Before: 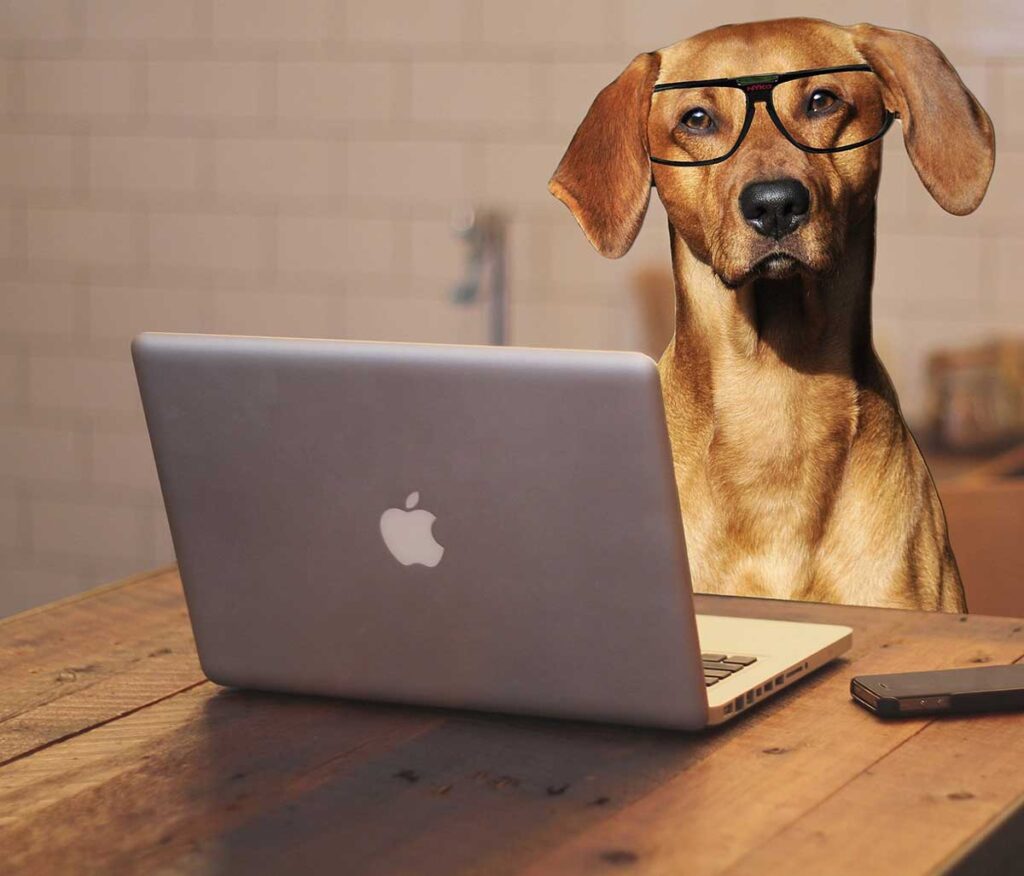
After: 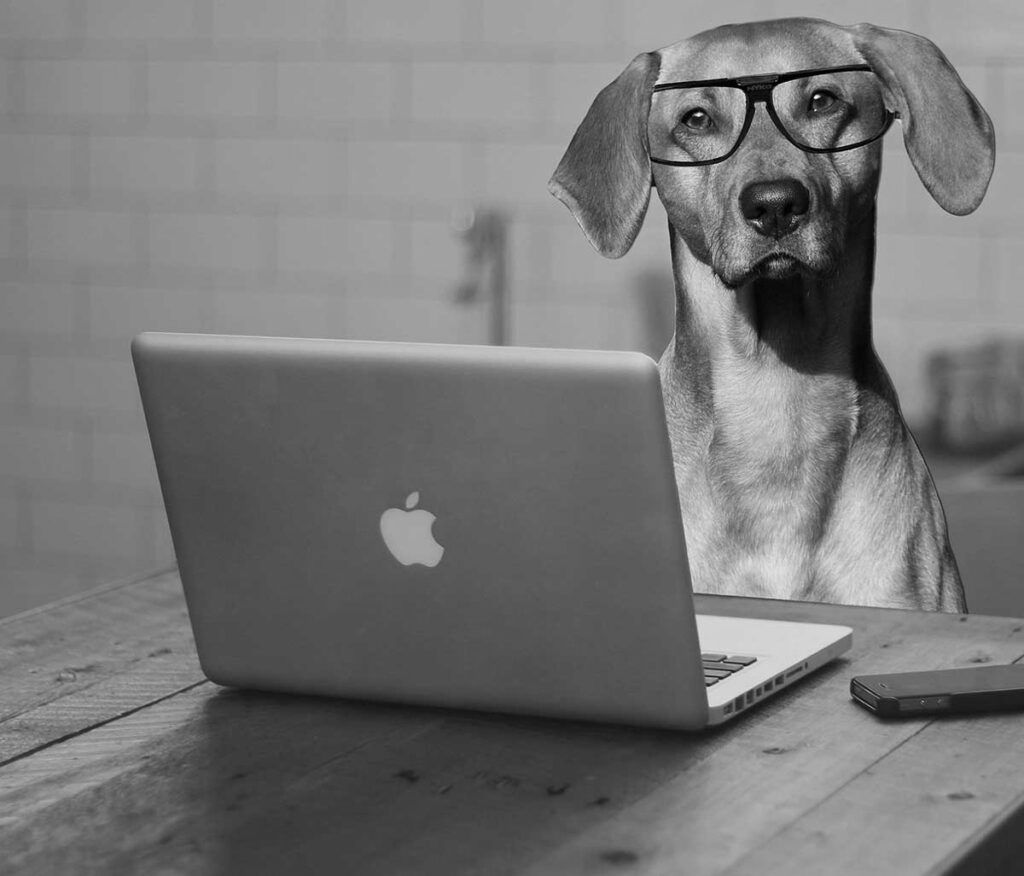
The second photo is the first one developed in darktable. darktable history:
monochrome: a 73.58, b 64.21
contrast brightness saturation: saturation -0.1
color zones: curves: ch1 [(0, 0.679) (0.143, 0.647) (0.286, 0.261) (0.378, -0.011) (0.571, 0.396) (0.714, 0.399) (0.857, 0.406) (1, 0.679)]
exposure: black level correction 0.001, compensate highlight preservation false
